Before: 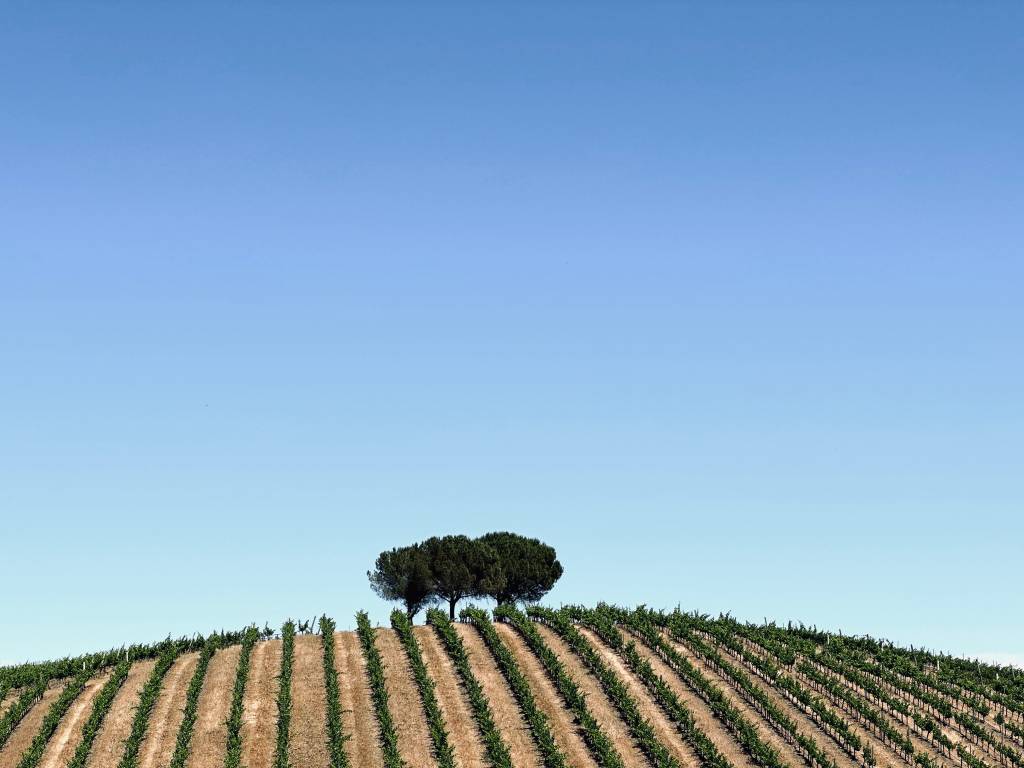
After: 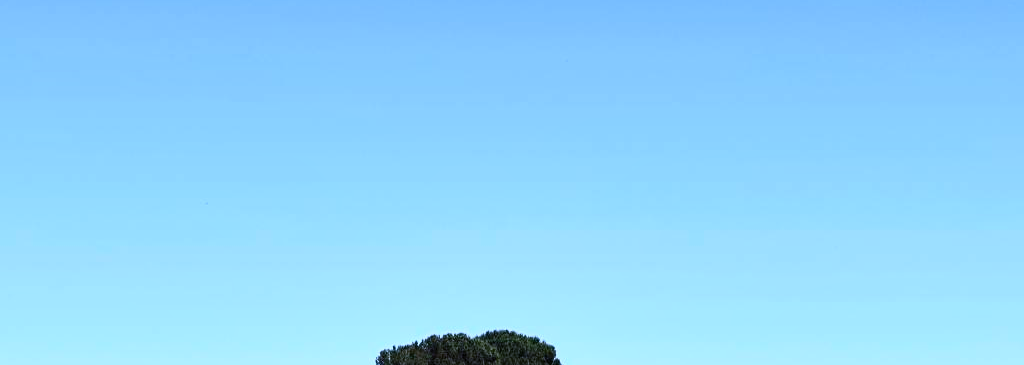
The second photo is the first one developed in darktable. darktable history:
color calibration: illuminant as shot in camera, x 0.379, y 0.397, temperature 4137.97 K
shadows and highlights: shadows 36.97, highlights -28.03, soften with gaussian
contrast brightness saturation: contrast 0.196, brightness 0.157, saturation 0.217
crop and rotate: top 26.411%, bottom 26.024%
